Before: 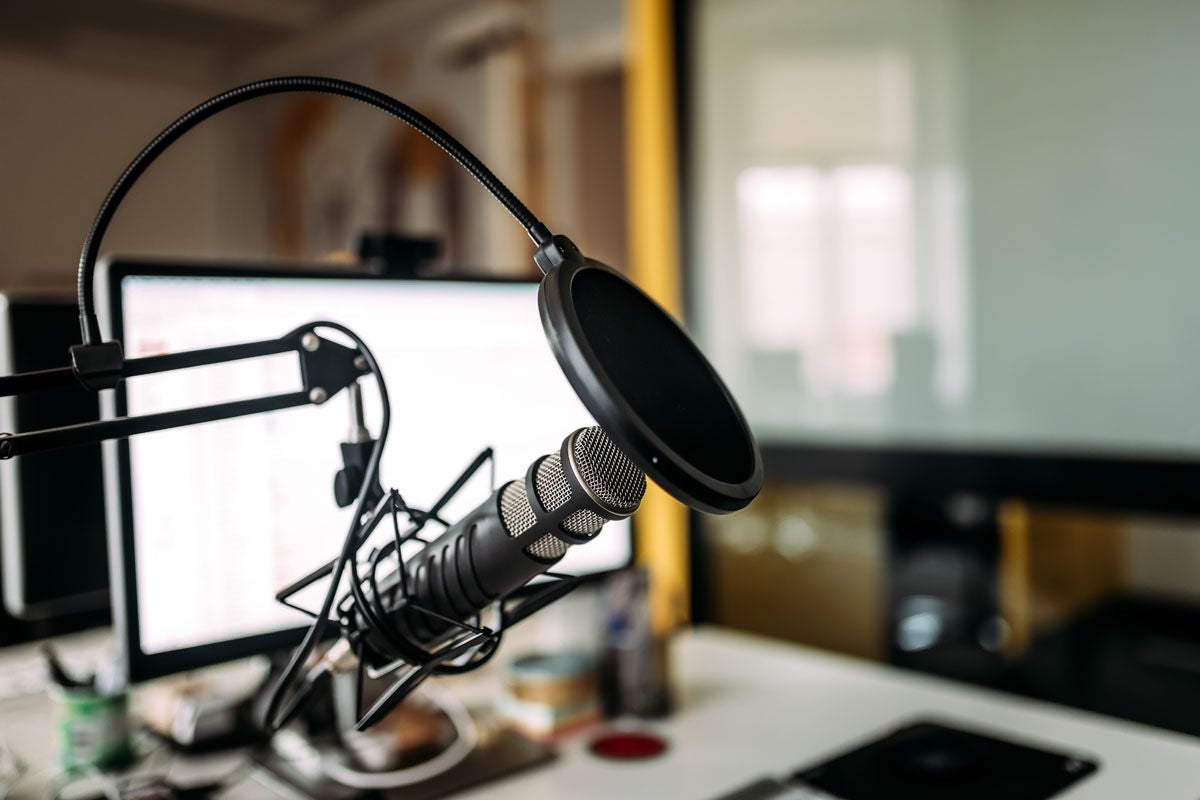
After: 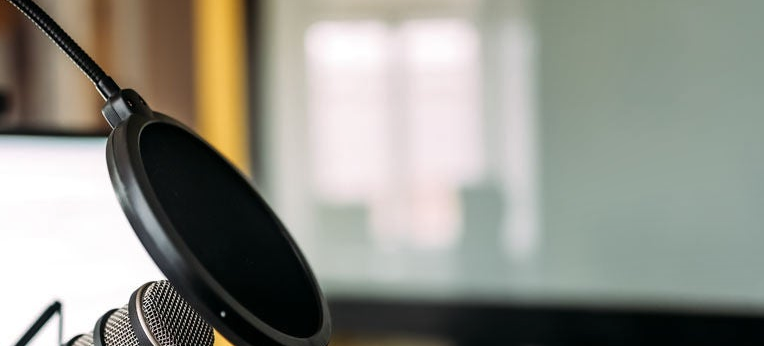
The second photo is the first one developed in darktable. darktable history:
crop: left 36.005%, top 18.293%, right 0.31%, bottom 38.444%
shadows and highlights: soften with gaussian
